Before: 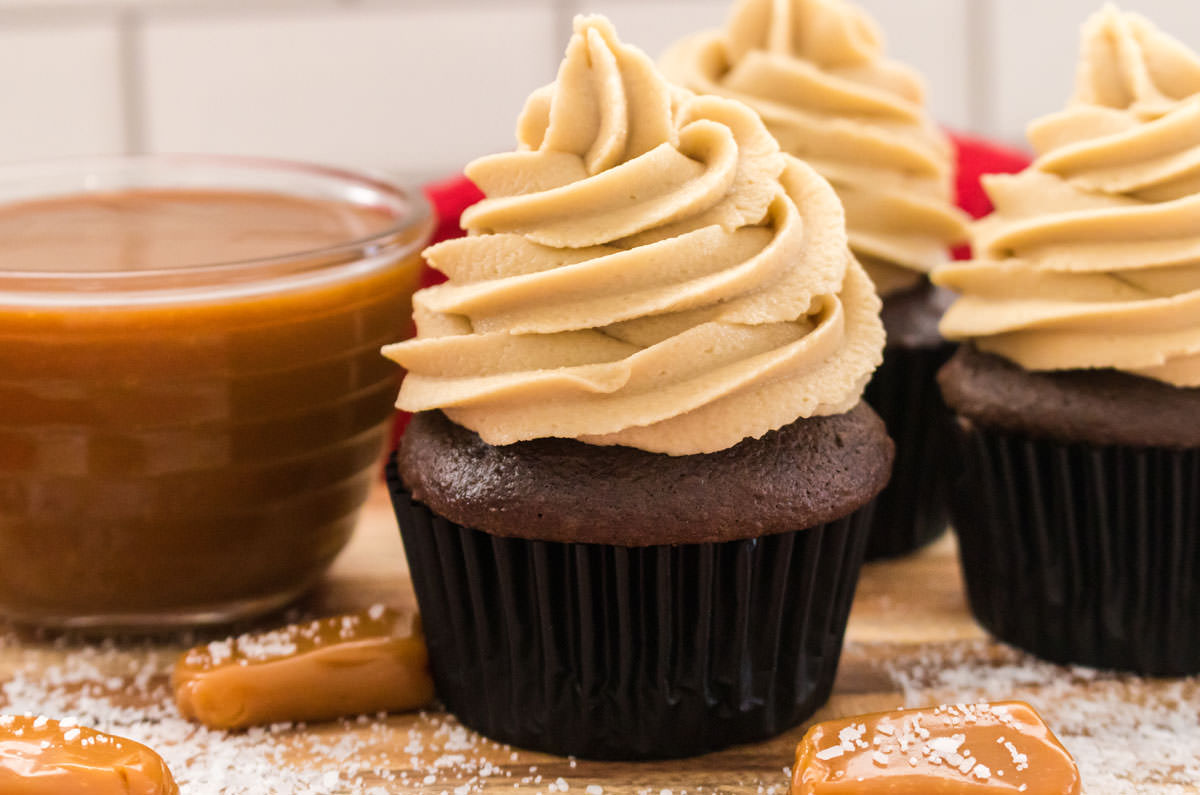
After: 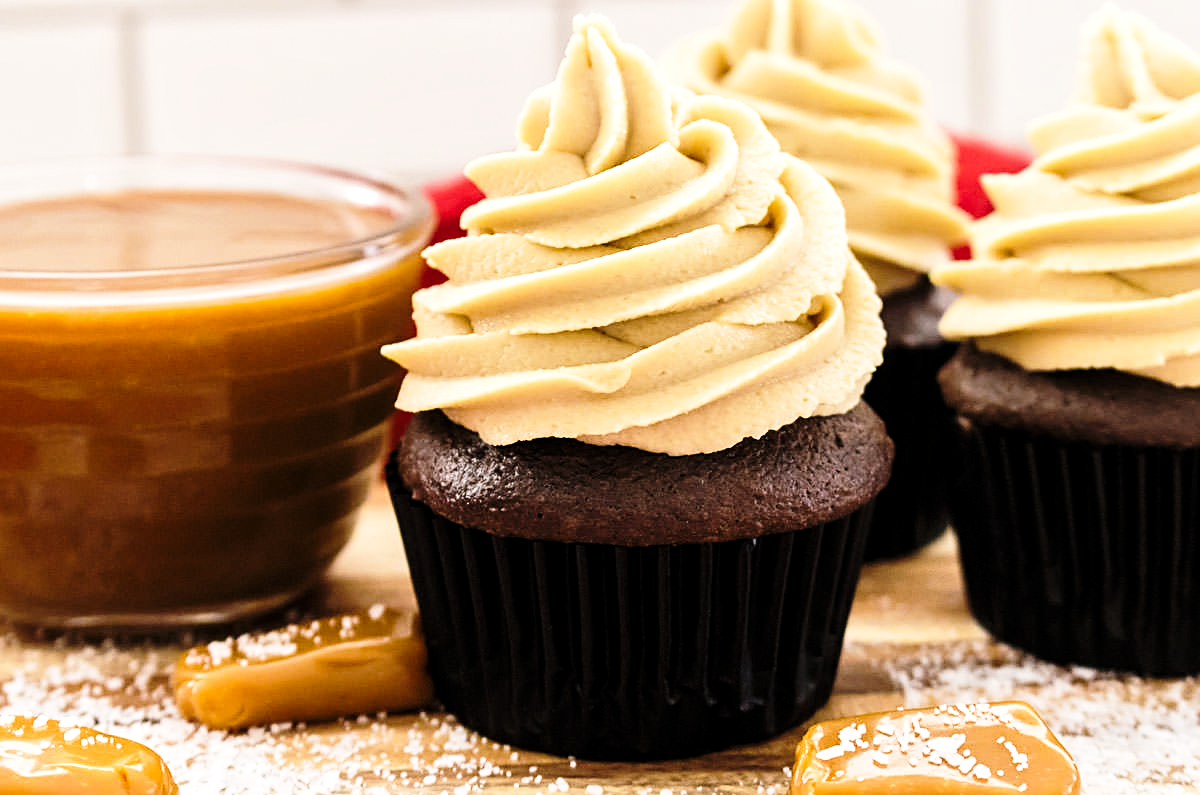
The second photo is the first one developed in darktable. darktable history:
sharpen: on, module defaults
tone equalizer: -8 EV -0.002 EV, -7 EV 0.005 EV, -6 EV -0.009 EV, -5 EV 0.011 EV, -4 EV -0.012 EV, -3 EV 0.007 EV, -2 EV -0.062 EV, -1 EV -0.293 EV, +0 EV -0.582 EV, smoothing diameter 2%, edges refinement/feathering 20, mask exposure compensation -1.57 EV, filter diffusion 5
levels: levels [0.029, 0.545, 0.971]
base curve: curves: ch0 [(0, 0) (0.028, 0.03) (0.121, 0.232) (0.46, 0.748) (0.859, 0.968) (1, 1)], preserve colors none
